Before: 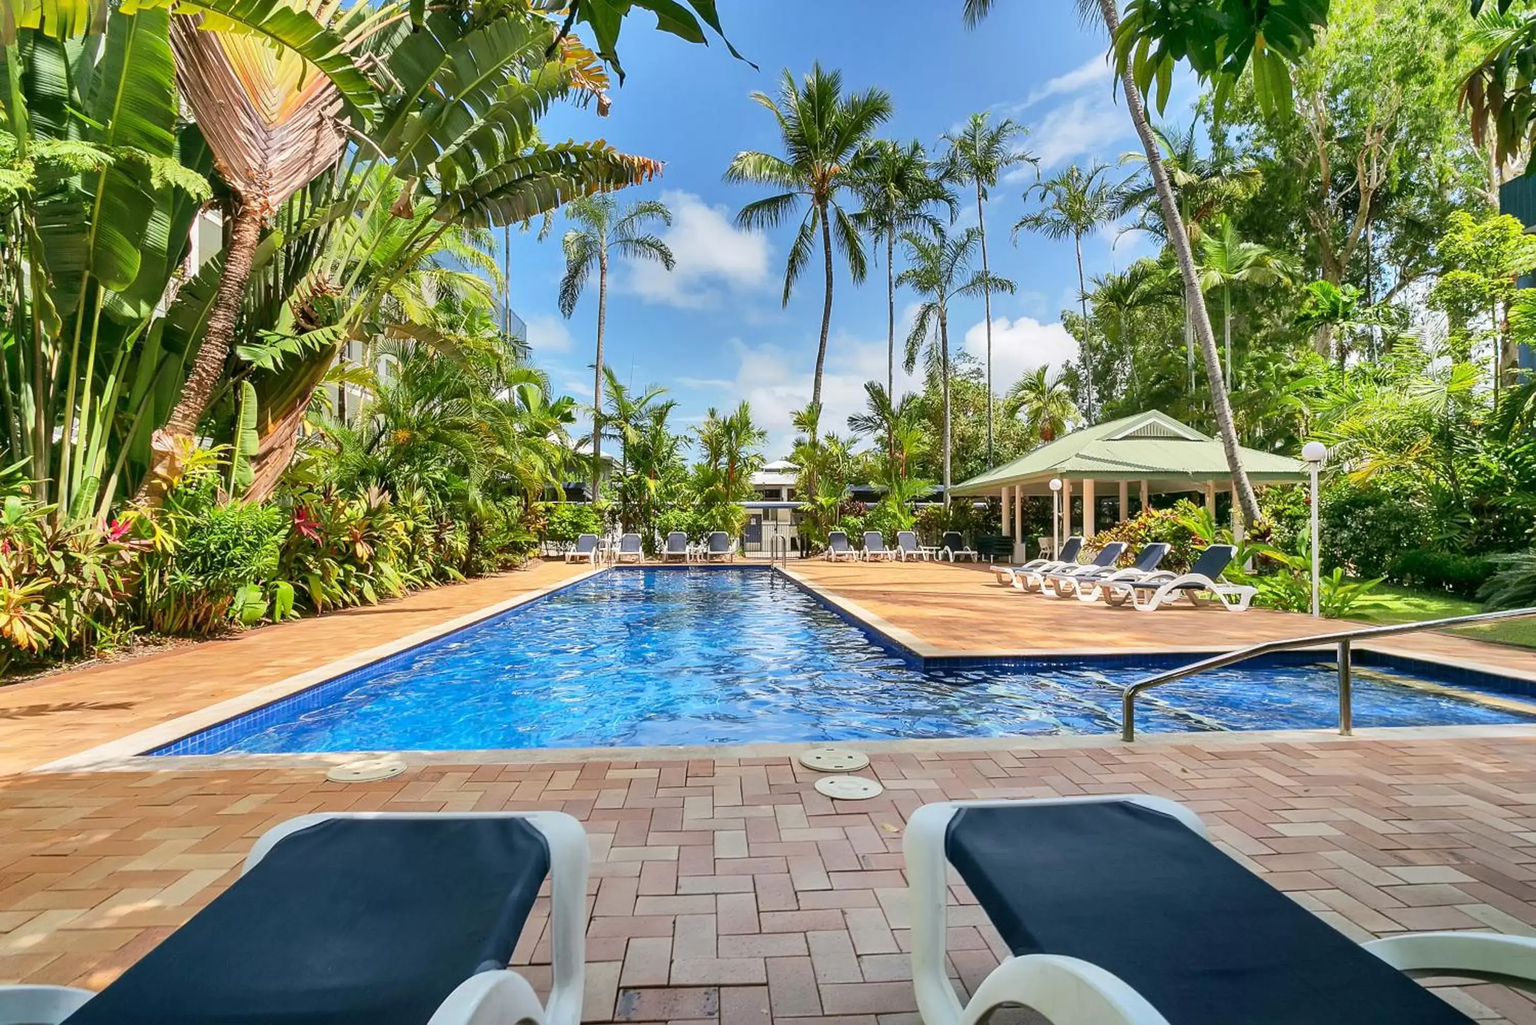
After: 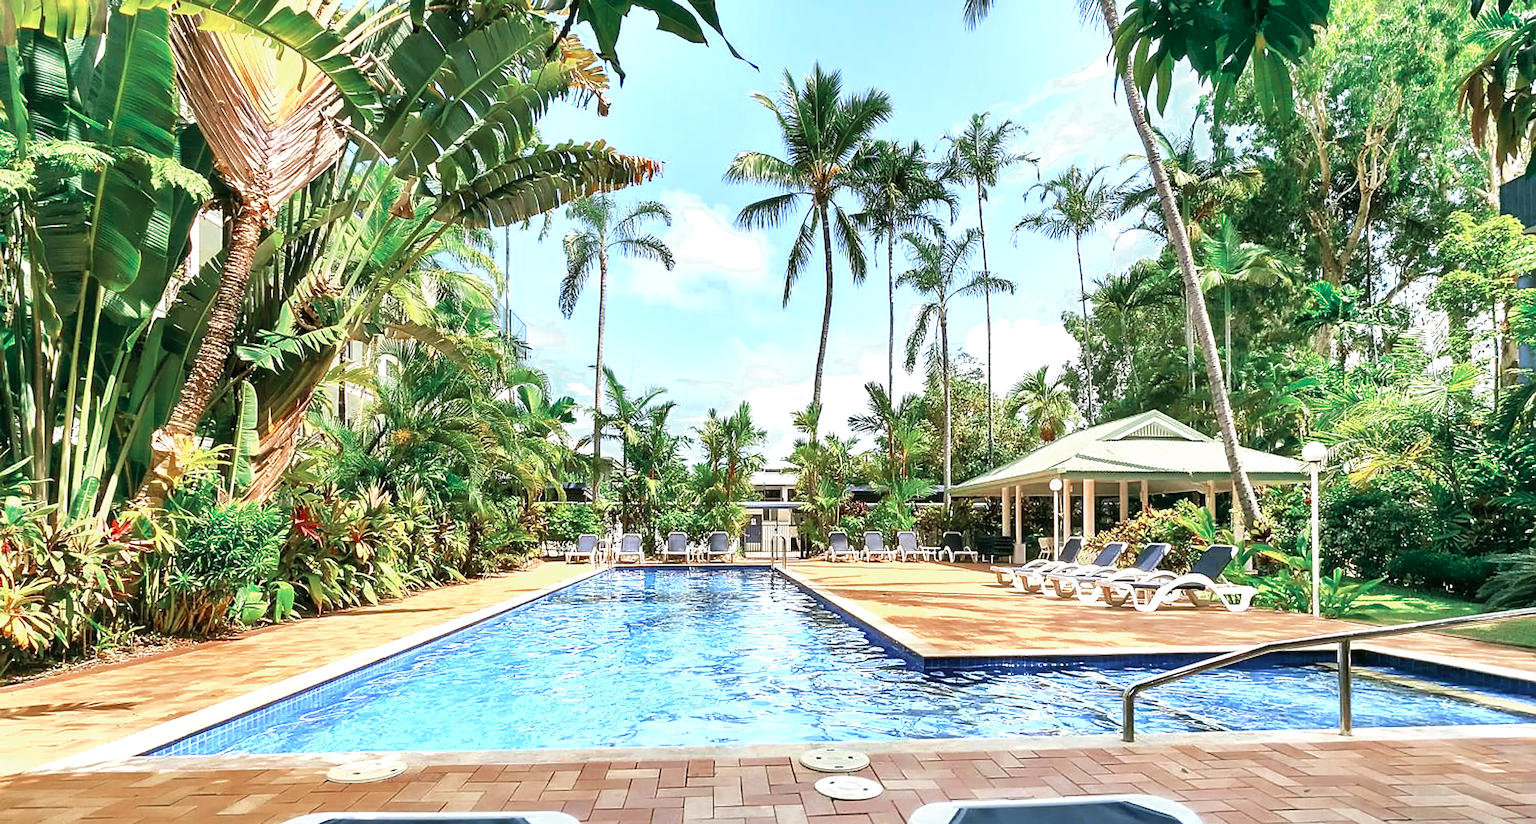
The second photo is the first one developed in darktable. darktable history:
exposure: exposure 0.268 EV, compensate highlight preservation false
velvia: strength 27.37%
crop: bottom 19.548%
sharpen: on, module defaults
color zones: curves: ch0 [(0, 0.5) (0.125, 0.4) (0.25, 0.5) (0.375, 0.4) (0.5, 0.4) (0.625, 0.6) (0.75, 0.6) (0.875, 0.5)]; ch1 [(0, 0.4) (0.125, 0.5) (0.25, 0.4) (0.375, 0.4) (0.5, 0.4) (0.625, 0.4) (0.75, 0.5) (0.875, 0.4)]; ch2 [(0, 0.6) (0.125, 0.5) (0.25, 0.5) (0.375, 0.6) (0.5, 0.6) (0.625, 0.5) (0.75, 0.5) (0.875, 0.5)], mix 40.12%
tone equalizer: -8 EV -0.417 EV, -7 EV -0.427 EV, -6 EV -0.355 EV, -5 EV -0.249 EV, -3 EV 0.214 EV, -2 EV 0.358 EV, -1 EV 0.398 EV, +0 EV 0.43 EV
